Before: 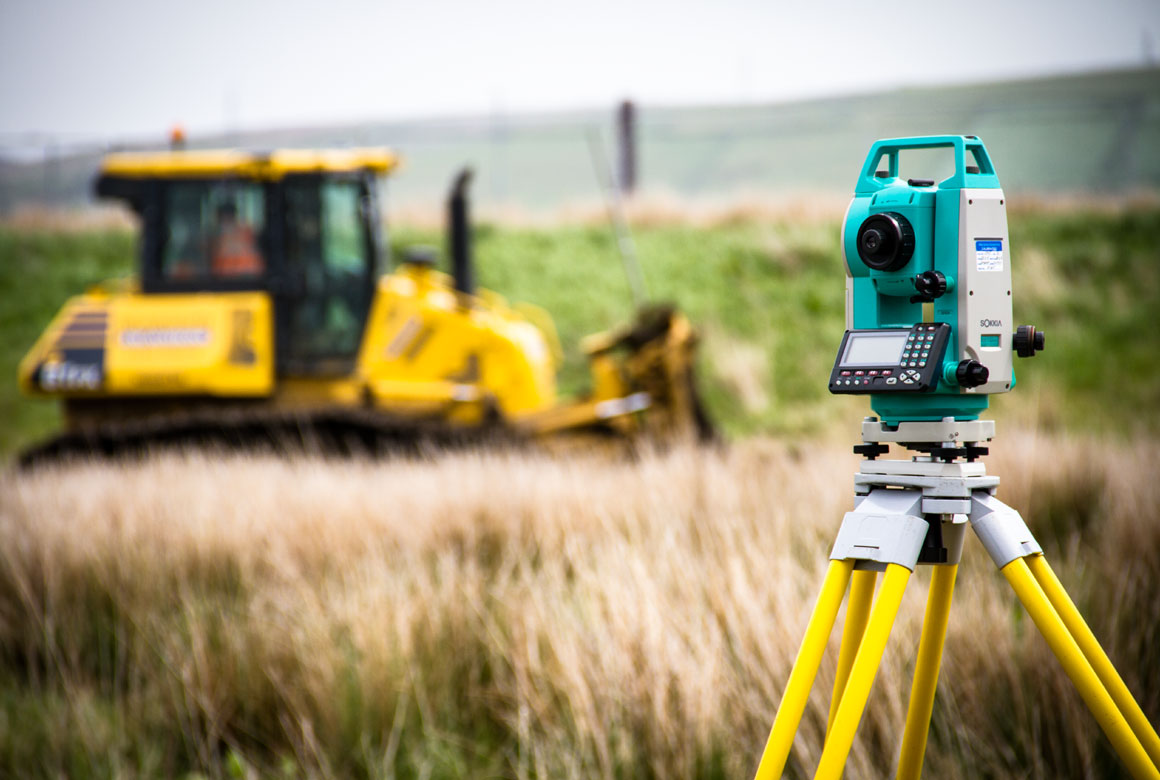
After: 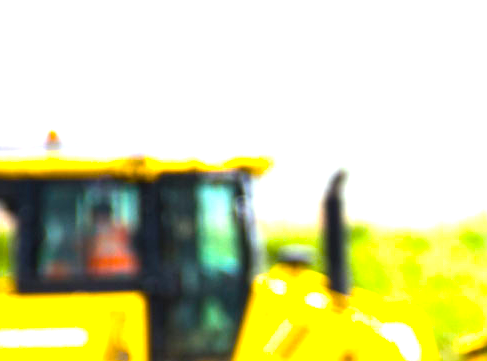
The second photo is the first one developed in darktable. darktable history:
crop and rotate: left 10.817%, top 0.062%, right 47.194%, bottom 53.626%
white balance: red 0.988, blue 1.017
color balance rgb: linear chroma grading › shadows -10%, linear chroma grading › global chroma 20%, perceptual saturation grading › global saturation 15%, perceptual brilliance grading › global brilliance 30%, perceptual brilliance grading › highlights 12%, perceptual brilliance grading › mid-tones 24%, global vibrance 20%
